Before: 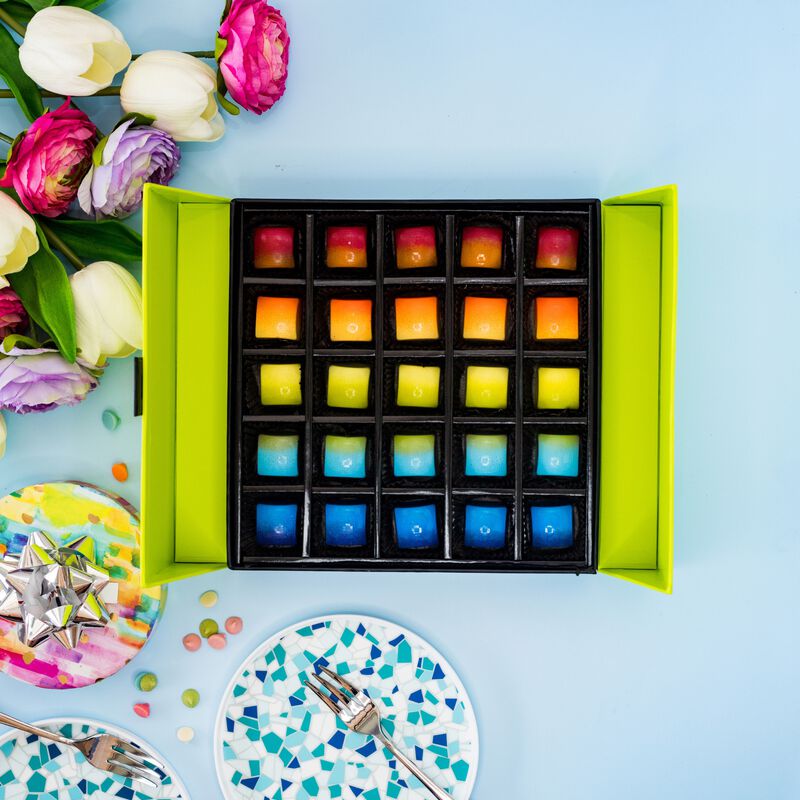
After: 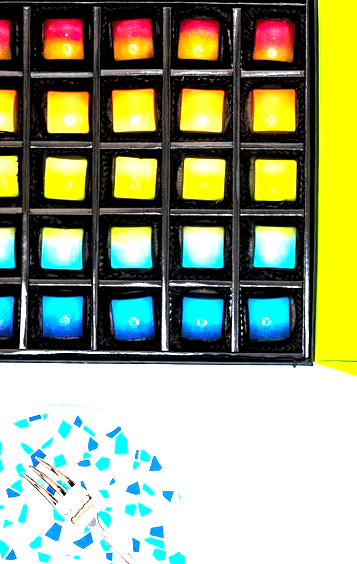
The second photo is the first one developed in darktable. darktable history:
exposure: black level correction 0.001, exposure 1.996 EV, compensate highlight preservation false
crop: left 35.432%, top 26.075%, right 19.894%, bottom 3.361%
levels: levels [0.062, 0.494, 0.925]
